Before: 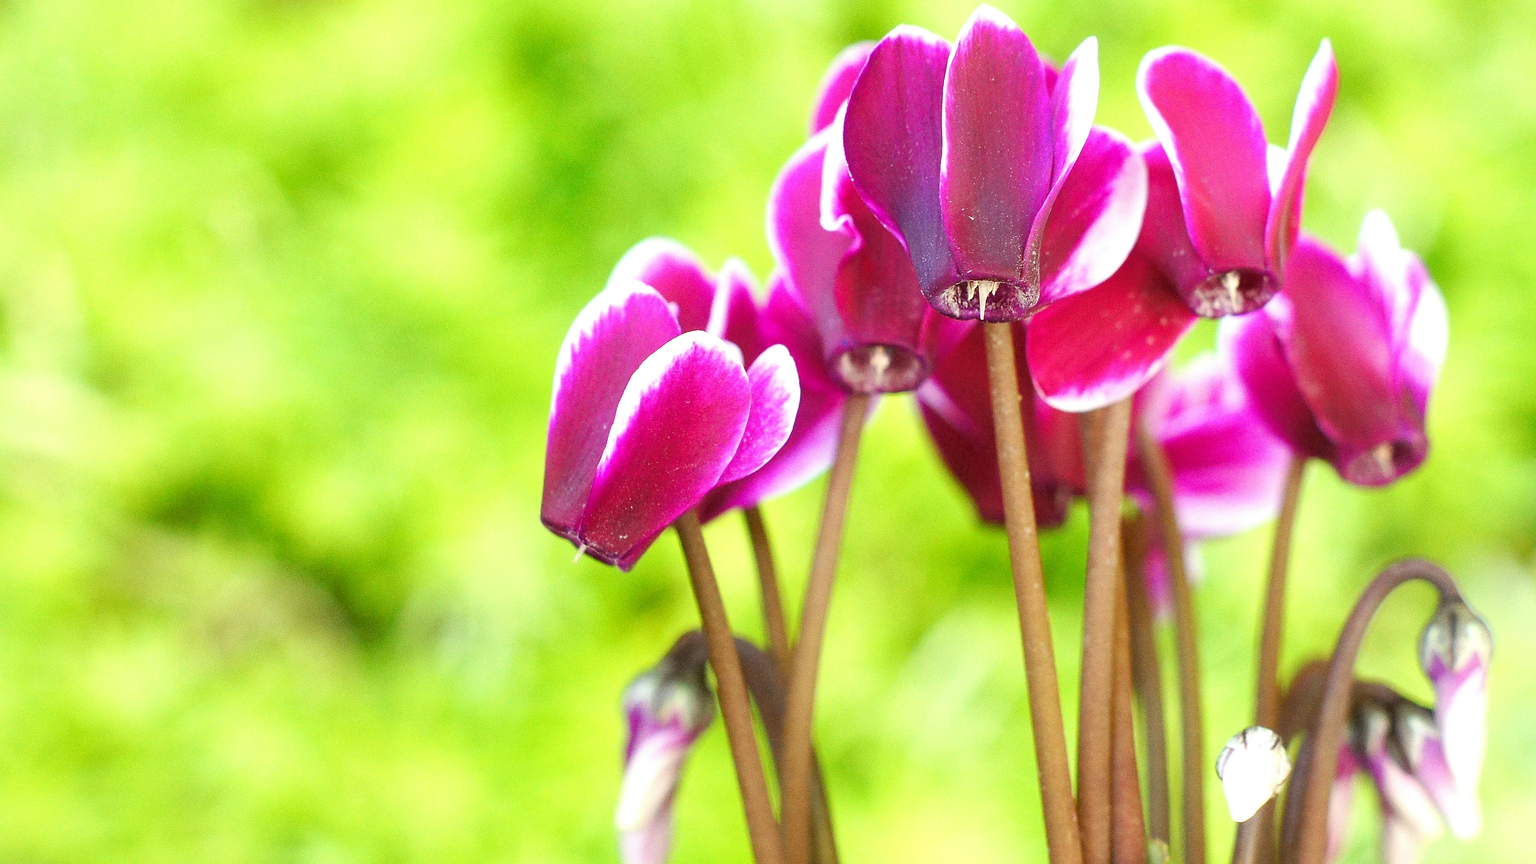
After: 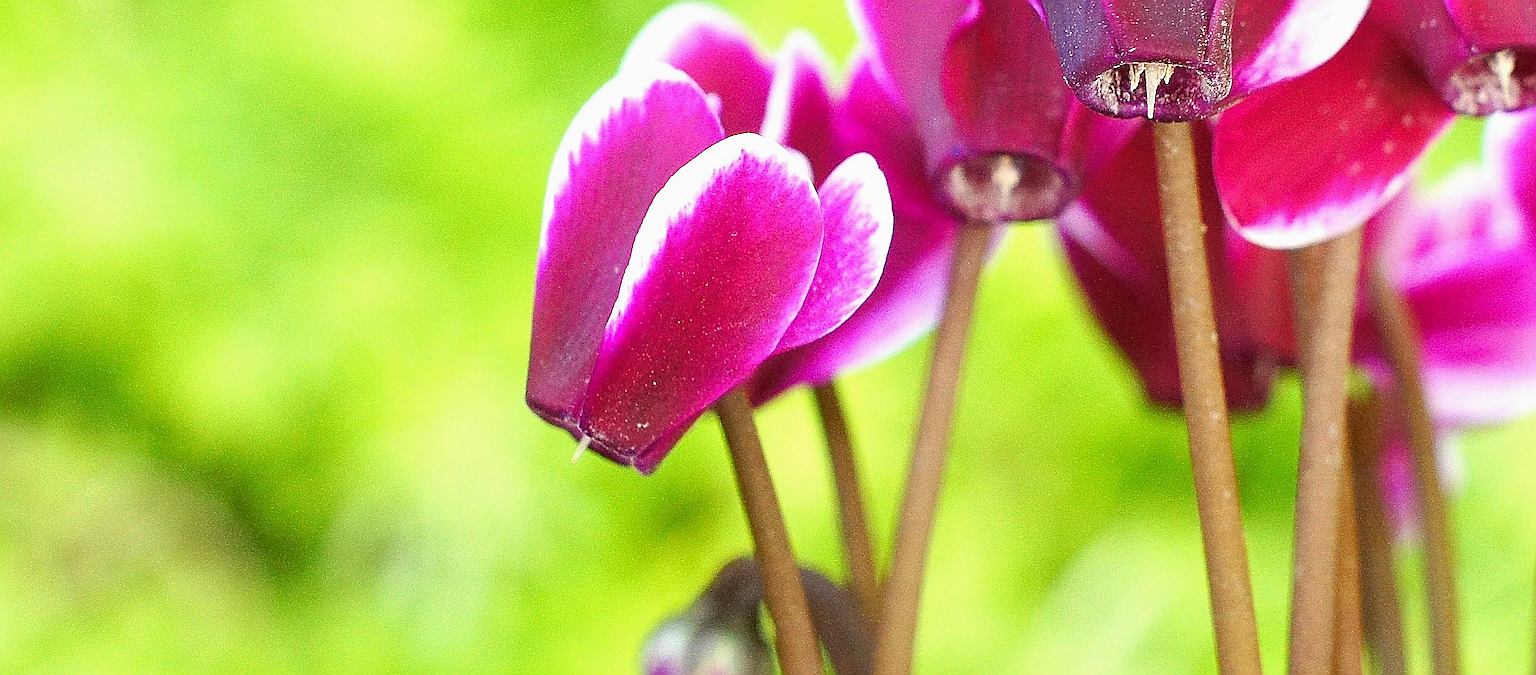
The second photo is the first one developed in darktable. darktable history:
sharpen: radius 1.681, amount 1.303
crop: left 11.039%, top 27.403%, right 18.273%, bottom 17.227%
exposure: exposure -0.052 EV, compensate highlight preservation false
